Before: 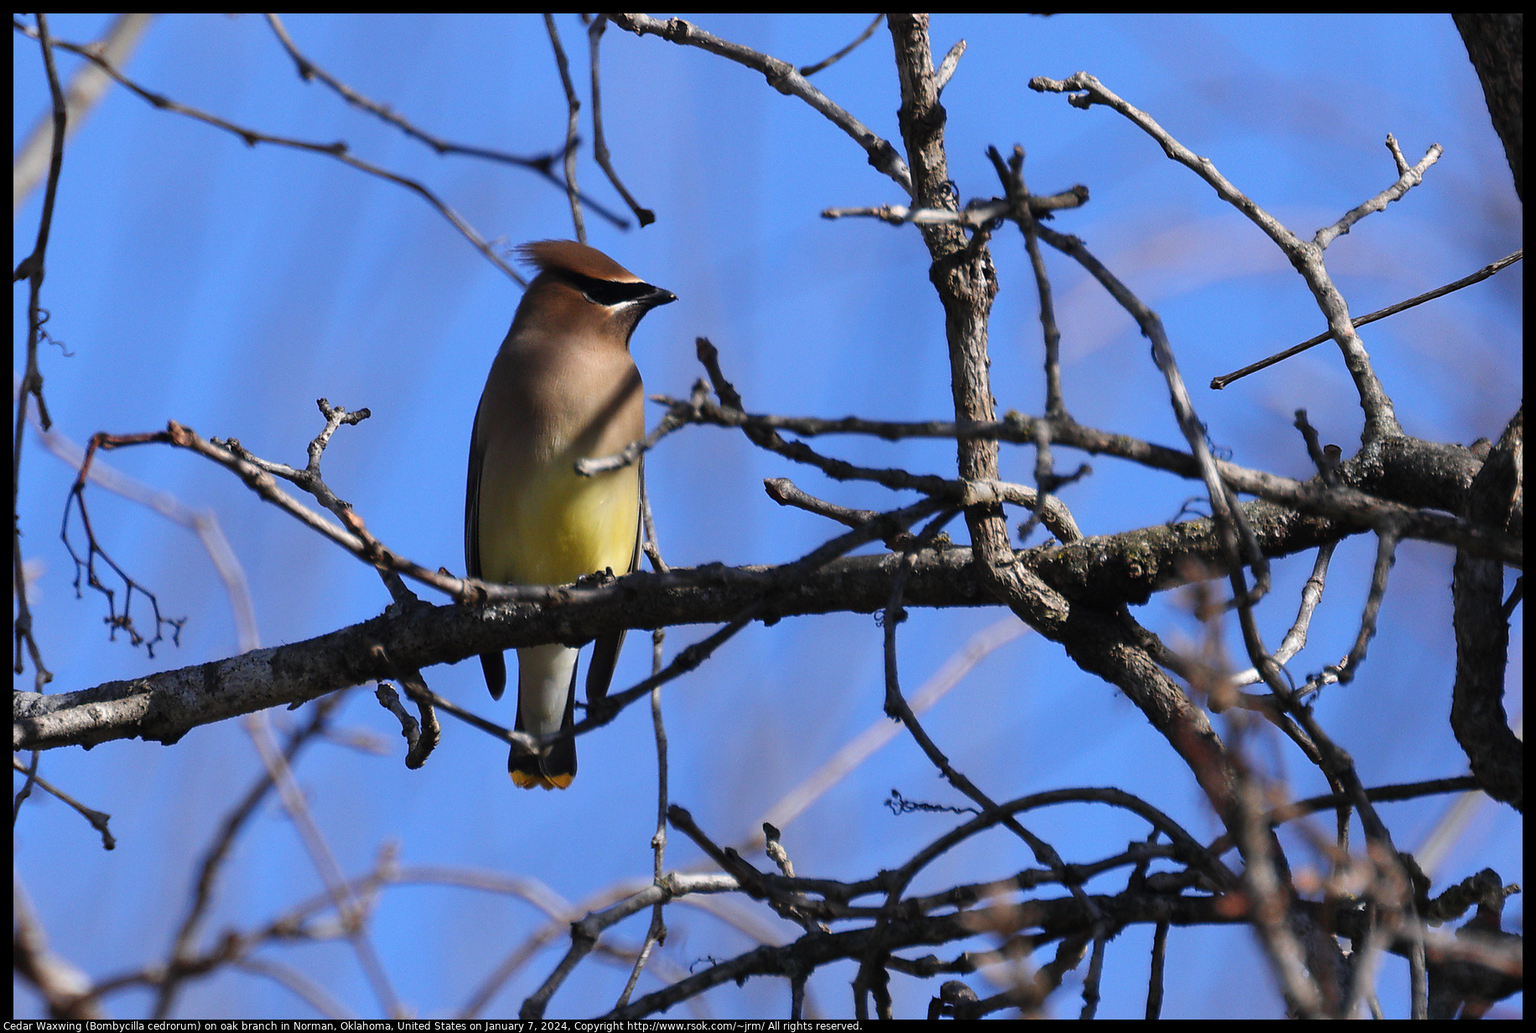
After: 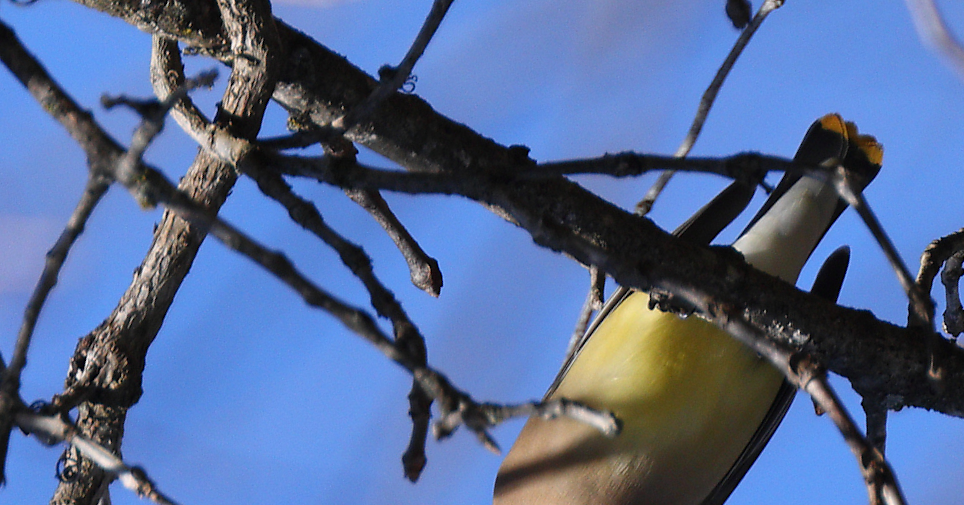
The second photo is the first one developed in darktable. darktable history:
crop and rotate: angle 147.58°, left 9.122%, top 15.681%, right 4.428%, bottom 17.008%
exposure: exposure -0.067 EV, compensate highlight preservation false
